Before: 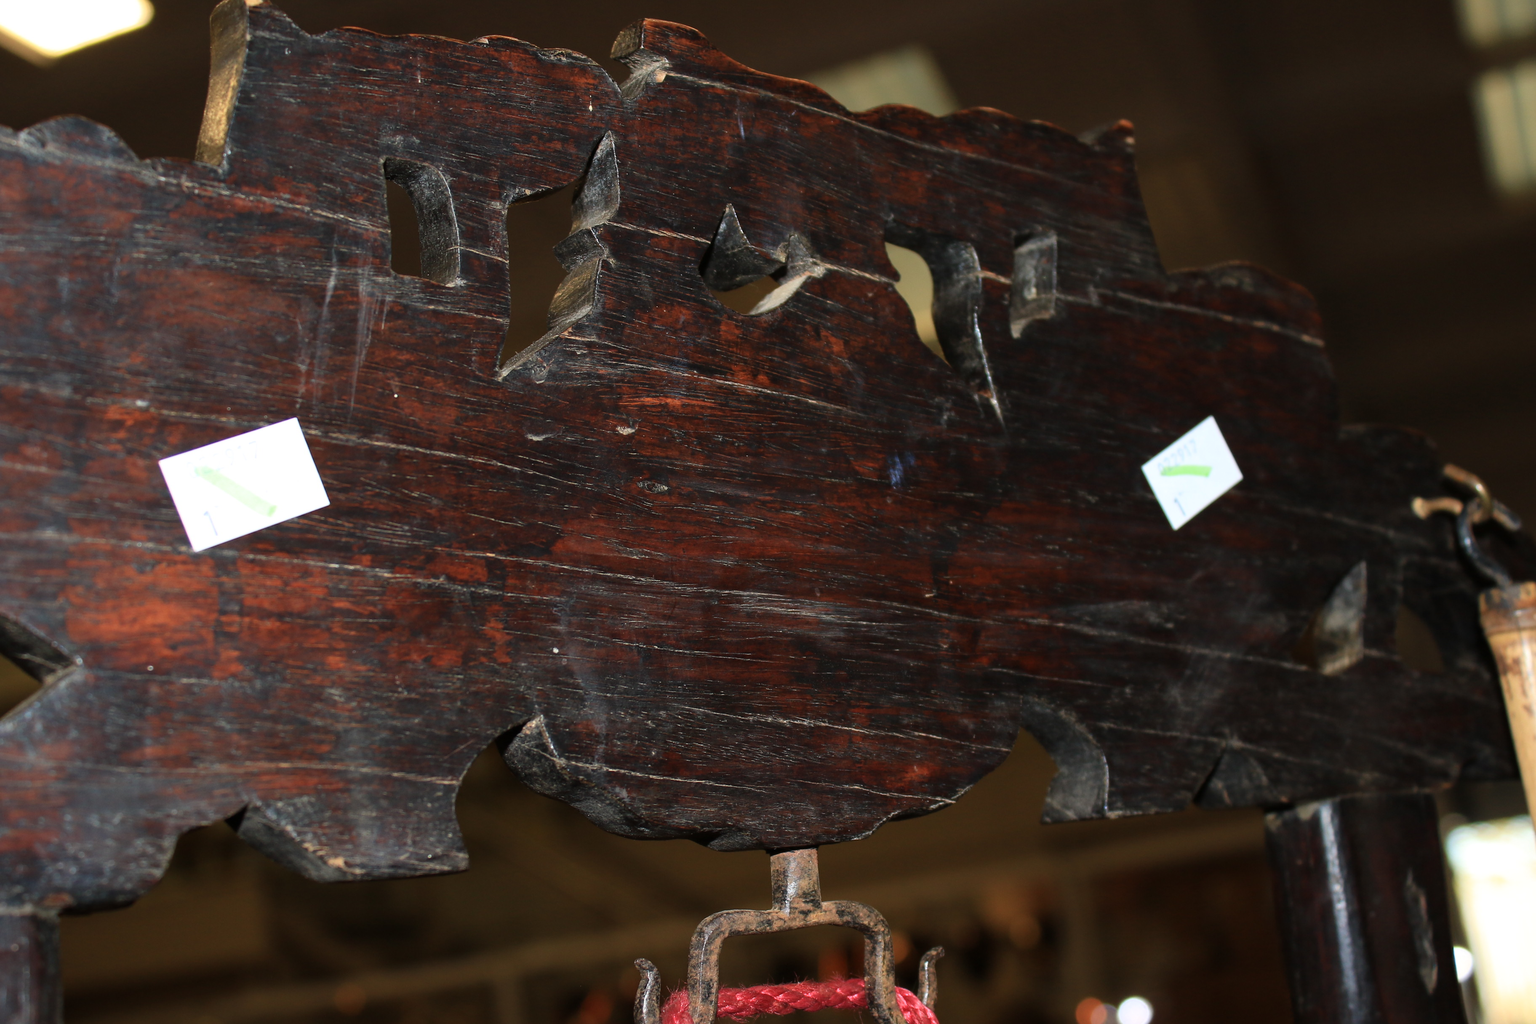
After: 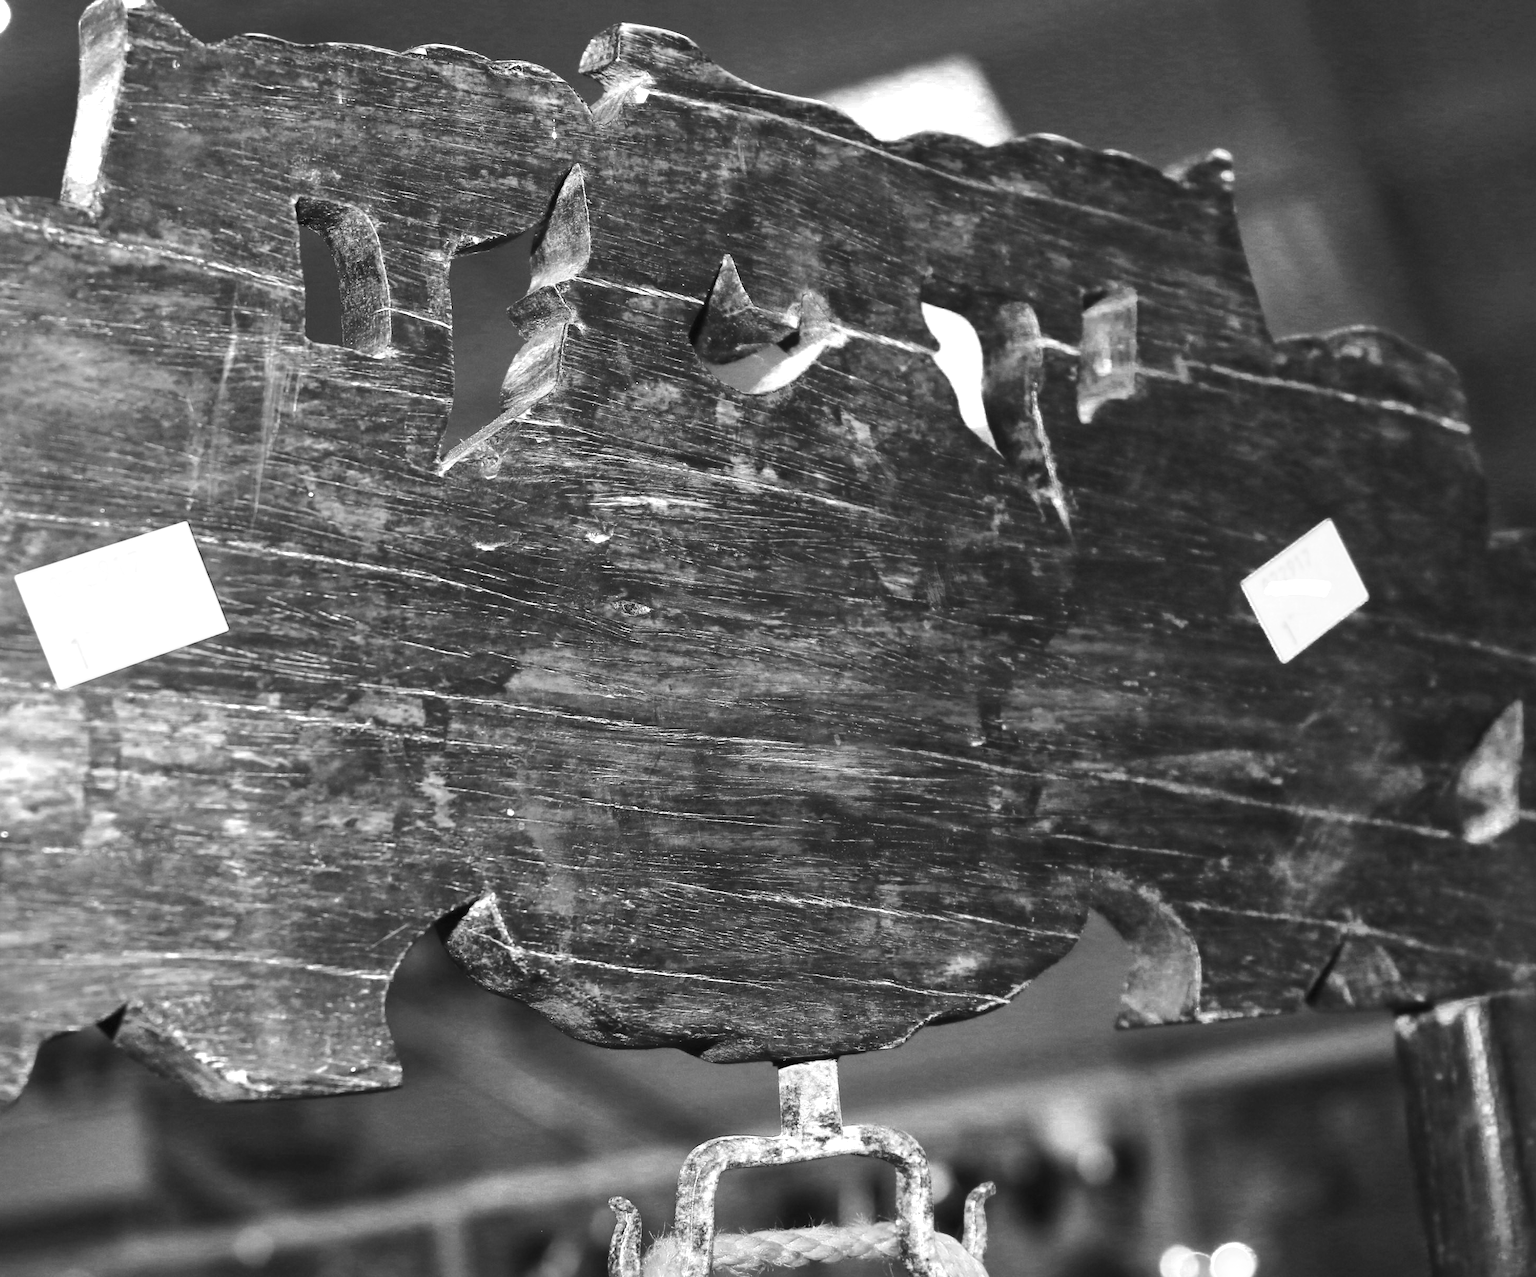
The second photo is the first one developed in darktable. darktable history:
tone curve: curves: ch1 [(0, 0) (0.214, 0.291) (0.372, 0.44) (0.463, 0.476) (0.498, 0.502) (0.521, 0.531) (1, 1)]; ch2 [(0, 0) (0.456, 0.447) (0.5, 0.5) (0.547, 0.557) (0.592, 0.57) (0.631, 0.602) (1, 1)], preserve colors none
shadows and highlights: highlights color adjustment 0.376%
crop and rotate: left 9.589%, right 10.295%
color zones: curves: ch0 [(0, 0.554) (0.146, 0.662) (0.293, 0.86) (0.503, 0.774) (0.637, 0.106) (0.74, 0.072) (0.866, 0.488) (0.998, 0.569)]; ch1 [(0, 0) (0.143, 0) (0.286, 0) (0.429, 0) (0.571, 0) (0.714, 0) (0.857, 0)]
levels: levels [0, 0.478, 1]
base curve: curves: ch0 [(0, 0) (0.028, 0.03) (0.121, 0.232) (0.46, 0.748) (0.859, 0.968) (1, 1)], preserve colors none
exposure: black level correction 0, exposure 0.593 EV, compensate highlight preservation false
